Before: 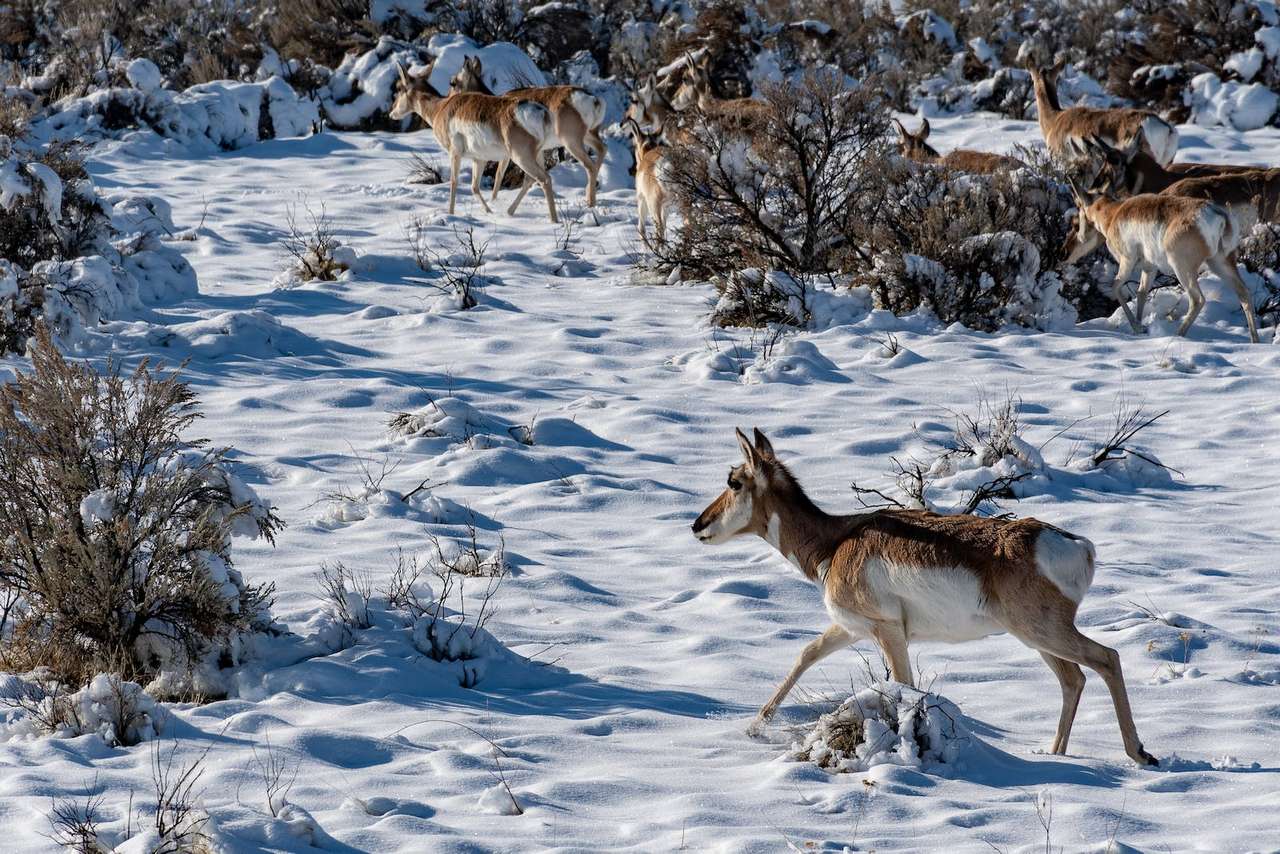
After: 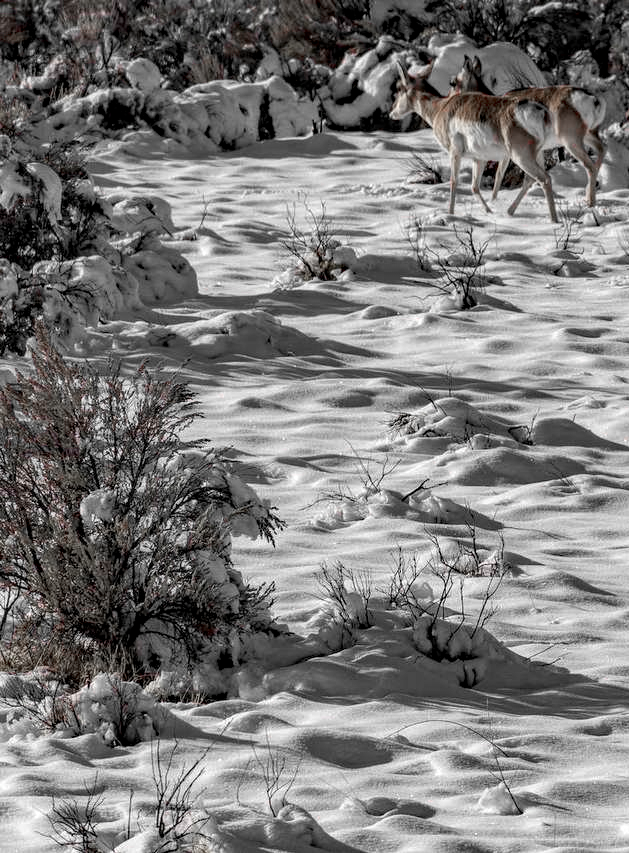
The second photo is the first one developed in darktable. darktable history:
haze removal: compatibility mode true, adaptive false
color zones: curves: ch1 [(0, 0.831) (0.08, 0.771) (0.157, 0.268) (0.241, 0.207) (0.562, -0.005) (0.714, -0.013) (0.876, 0.01) (1, 0.831)]
crop and rotate: left 0%, top 0%, right 50.845%
local contrast: on, module defaults
